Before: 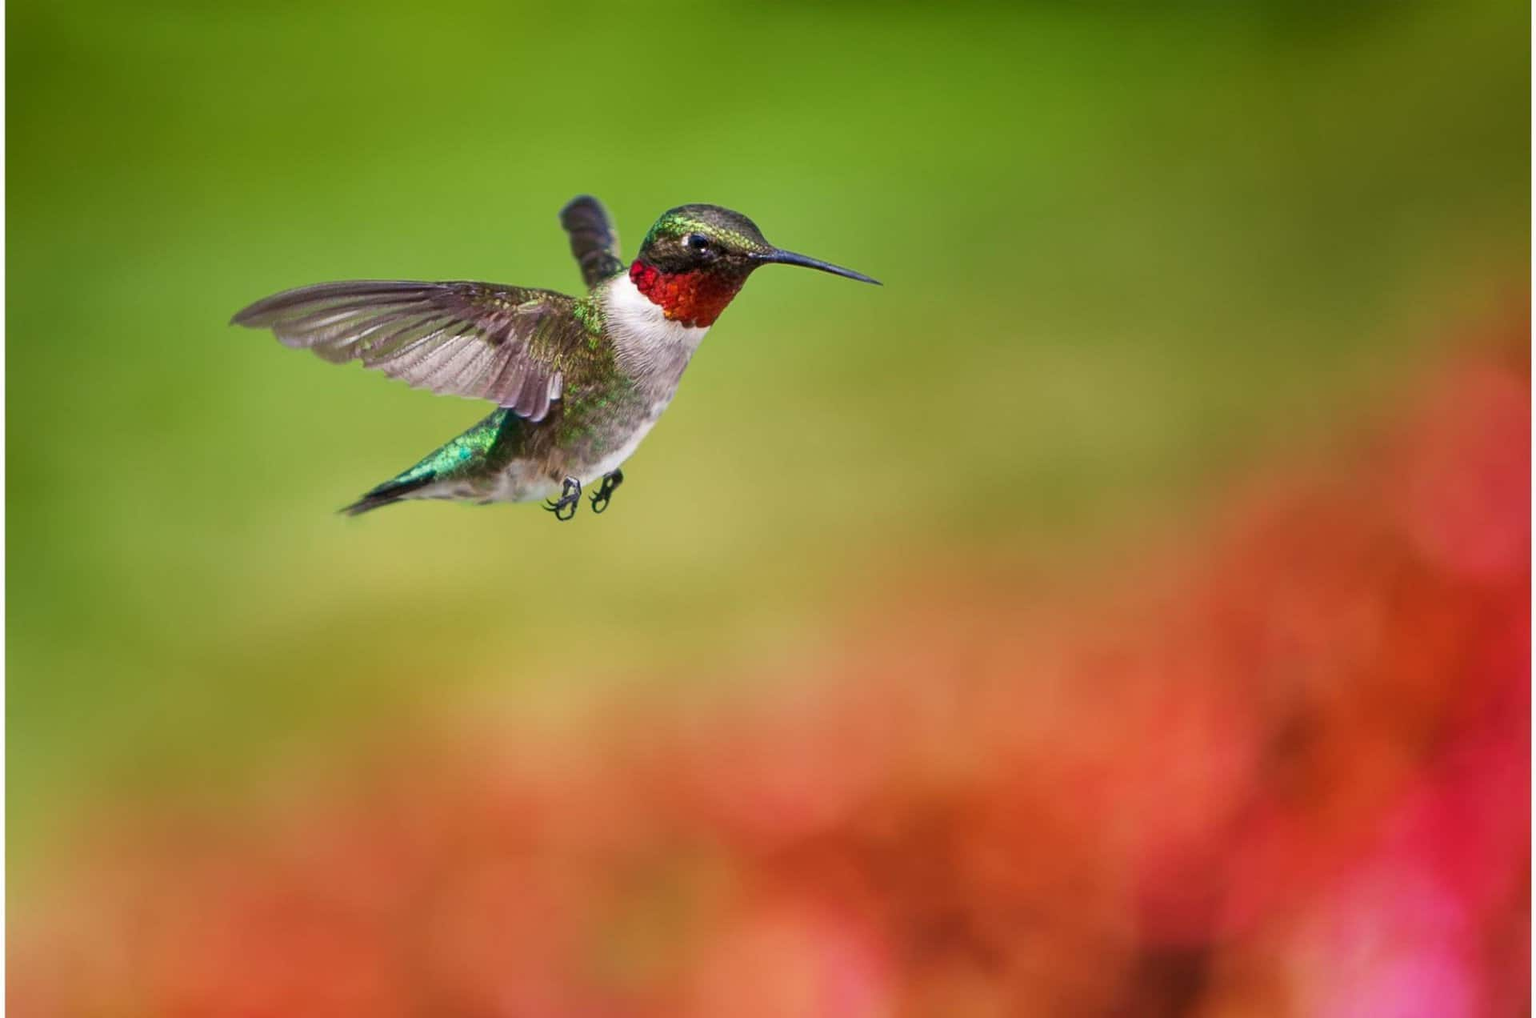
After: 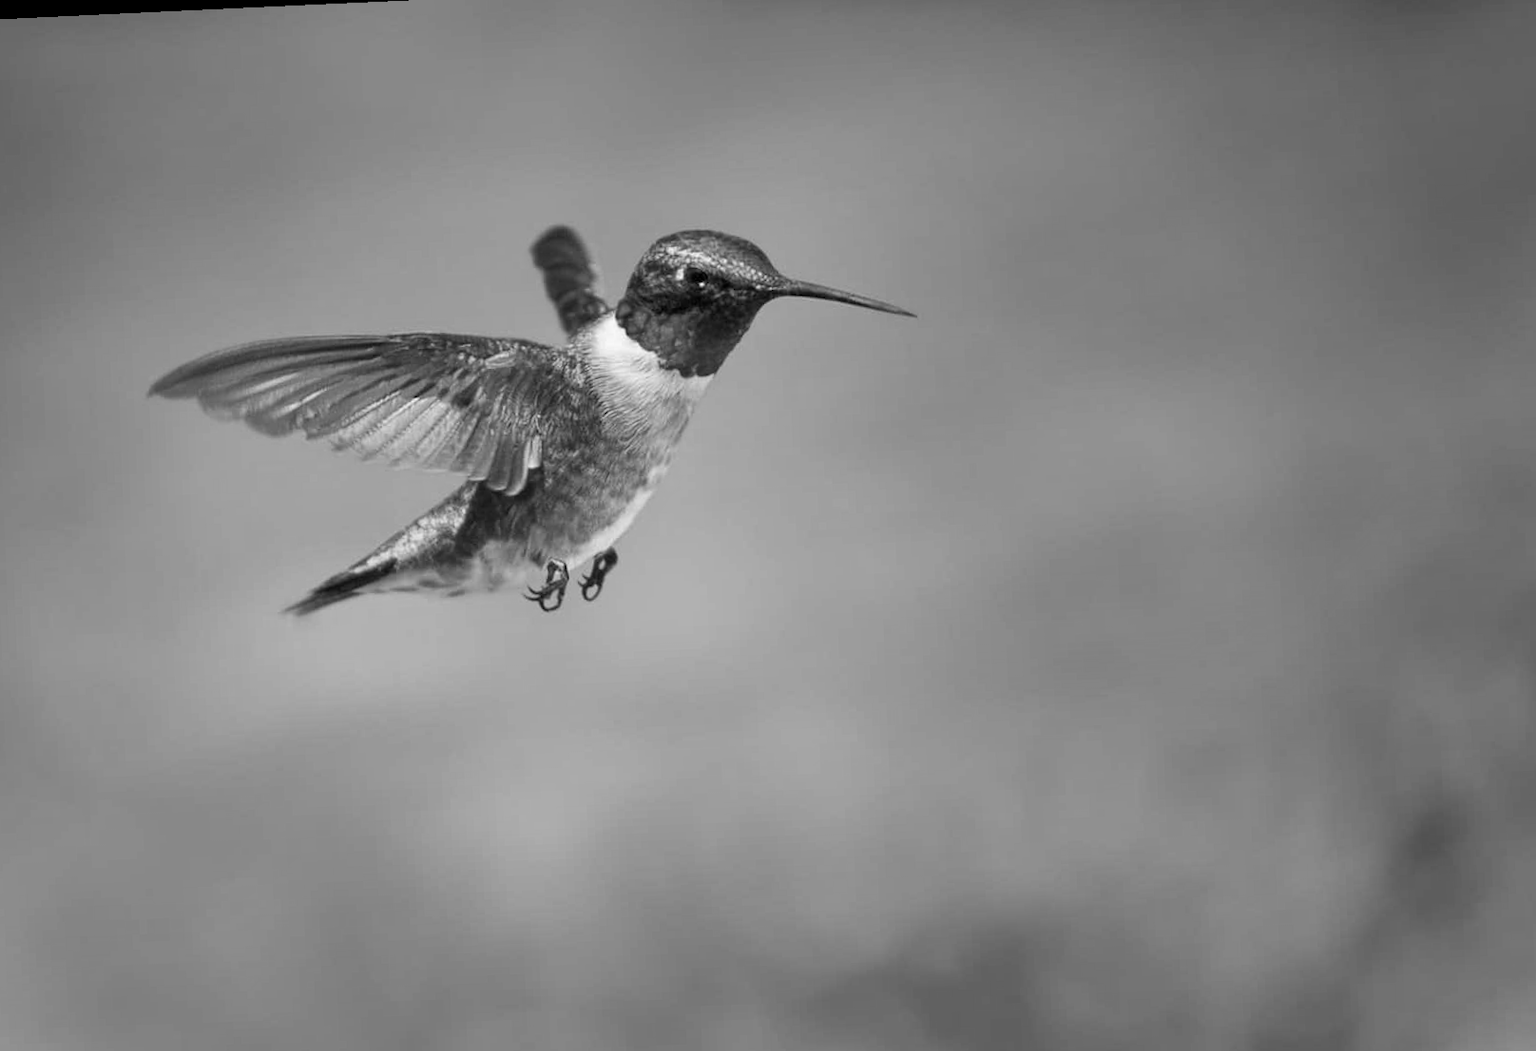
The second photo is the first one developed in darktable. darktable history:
rotate and perspective: rotation -2.22°, lens shift (horizontal) -0.022, automatic cropping off
monochrome: a 32, b 64, size 2.3
exposure: compensate highlight preservation false
crop and rotate: left 7.196%, top 4.574%, right 10.605%, bottom 13.178%
